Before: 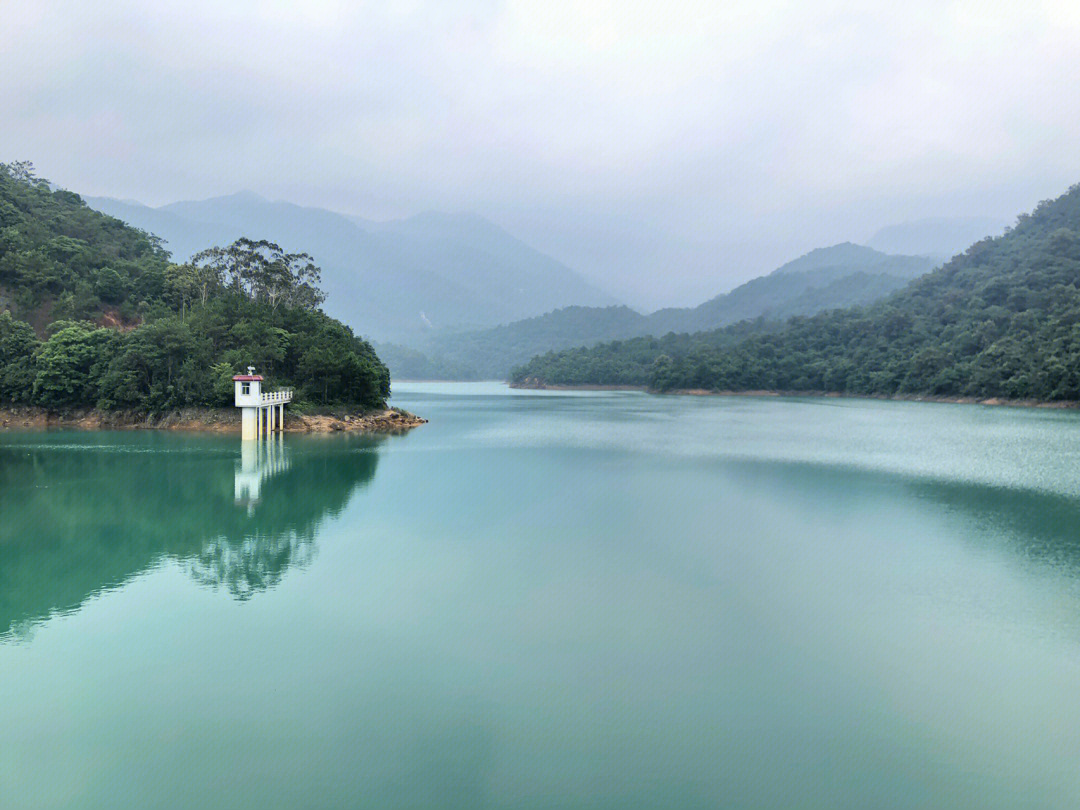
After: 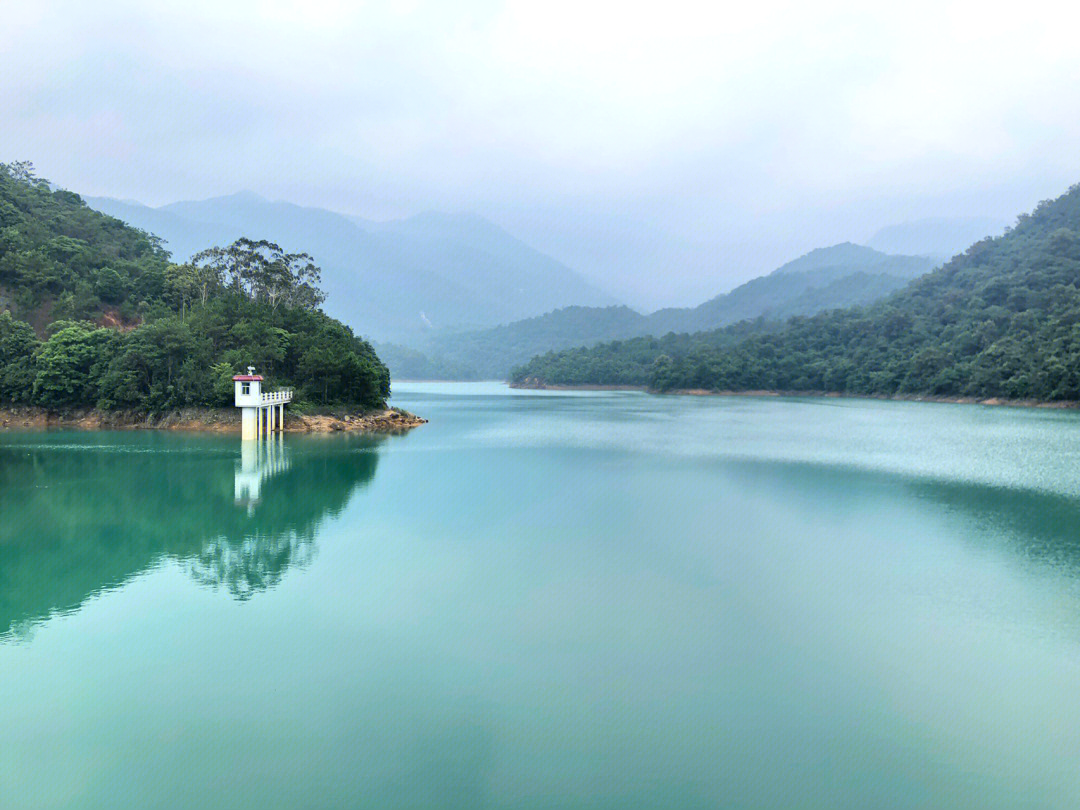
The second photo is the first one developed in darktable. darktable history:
white balance: red 0.986, blue 1.01
contrast brightness saturation: contrast 0.04, saturation 0.16
exposure: exposure 0.2 EV, compensate highlight preservation false
